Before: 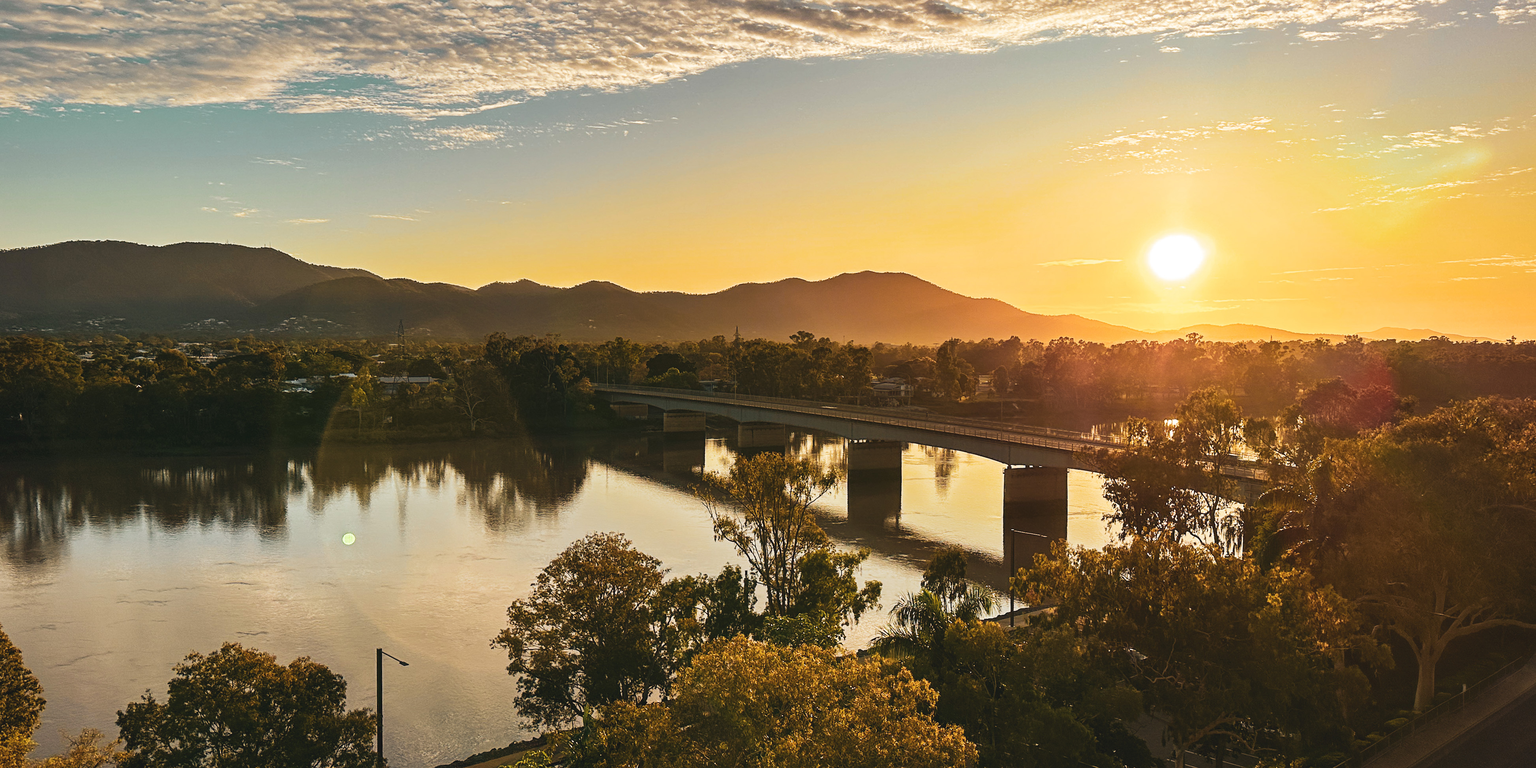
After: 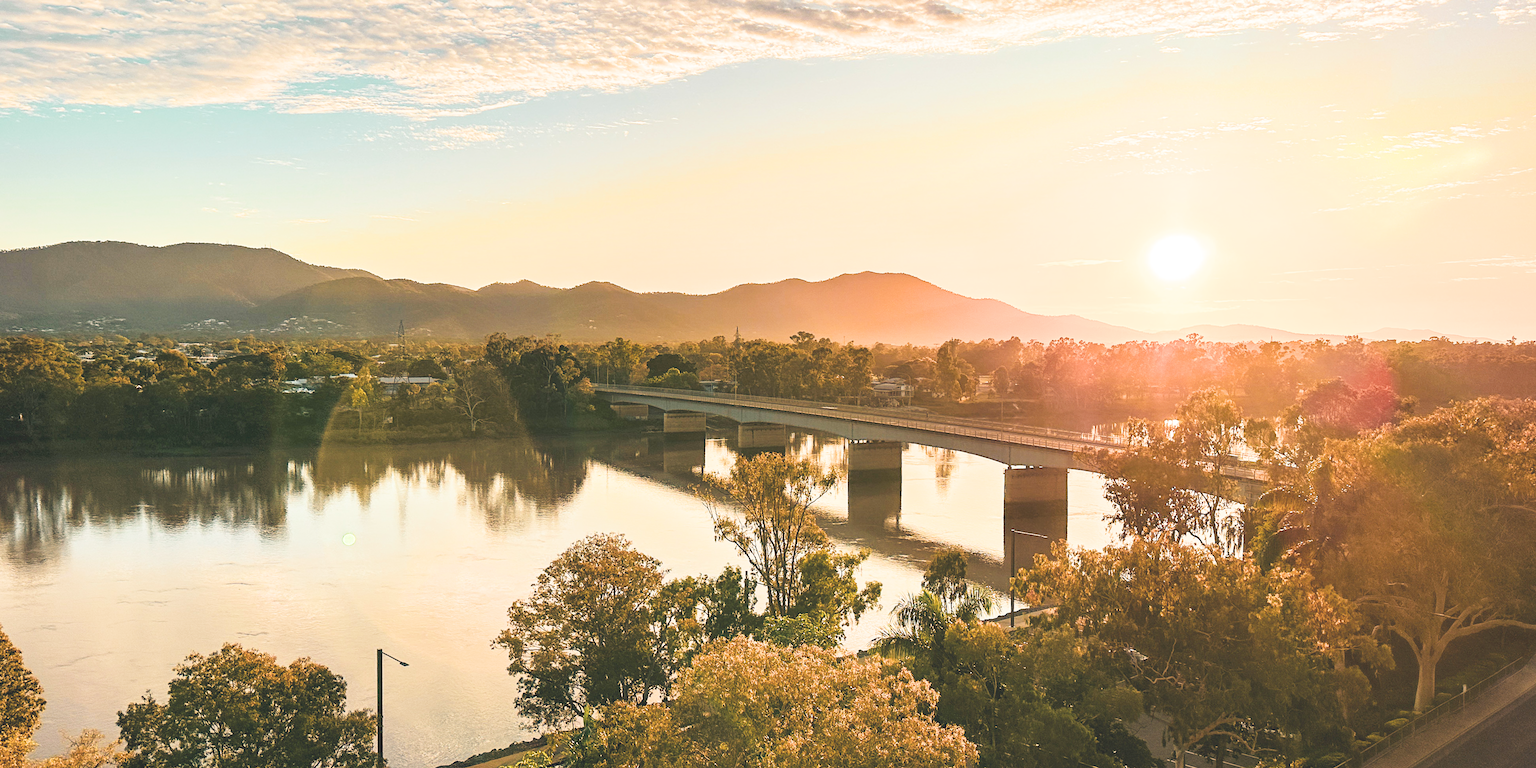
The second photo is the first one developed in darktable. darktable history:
exposure: exposure 2.016 EV, compensate highlight preservation false
filmic rgb: black relative exposure -7.65 EV, white relative exposure 4.56 EV, hardness 3.61
